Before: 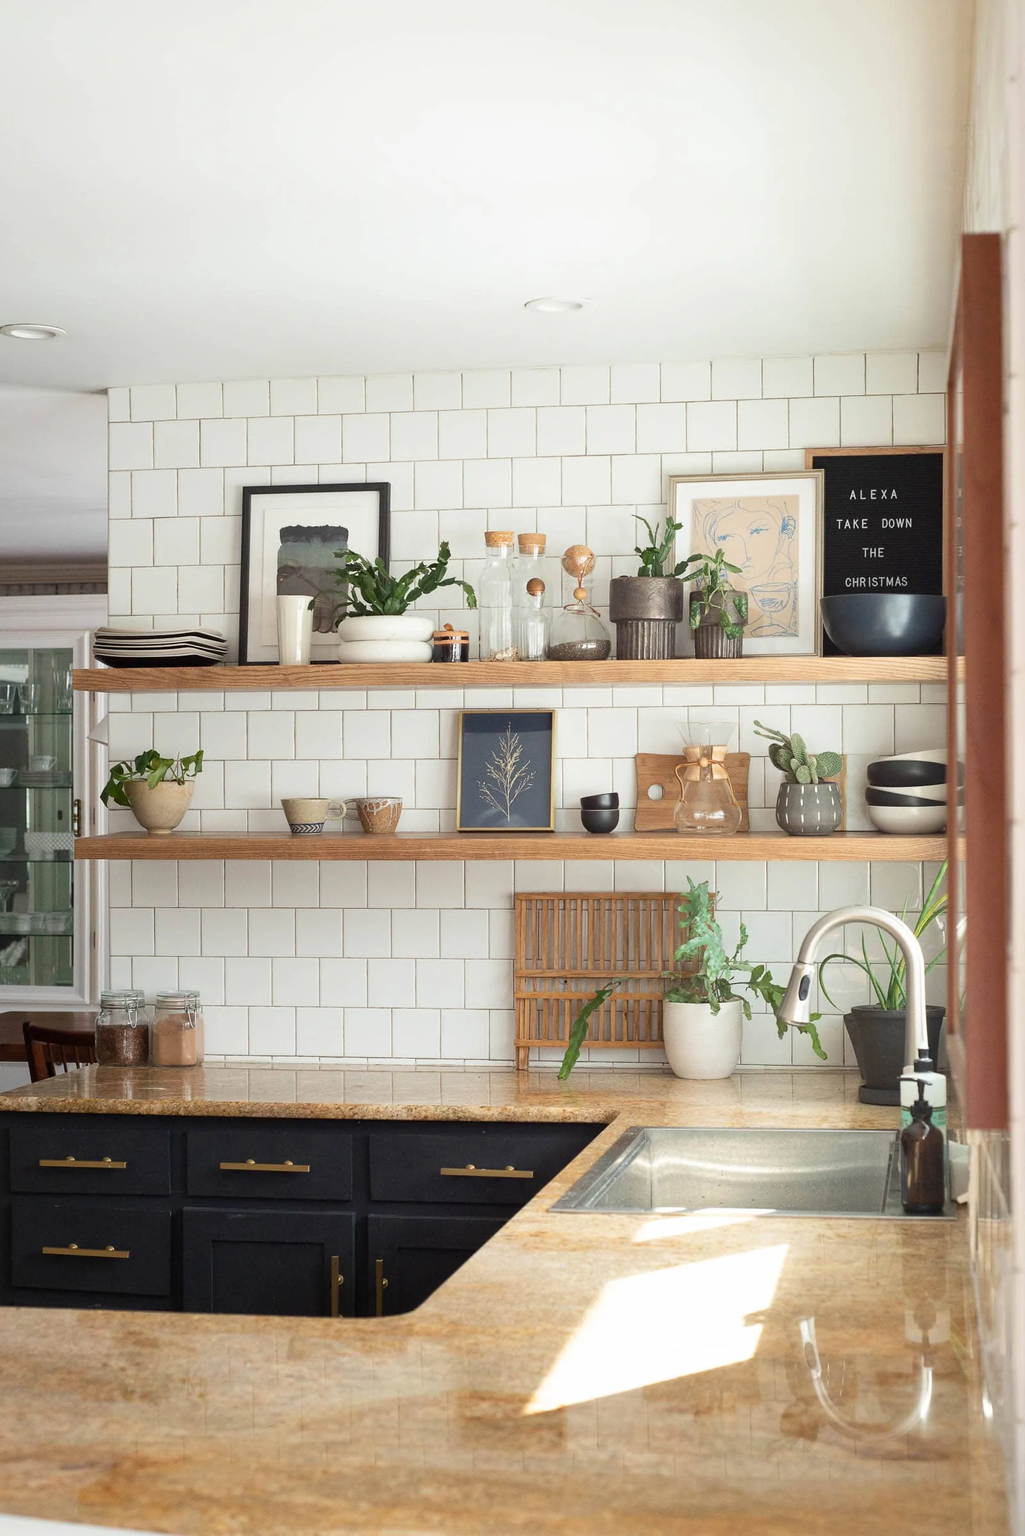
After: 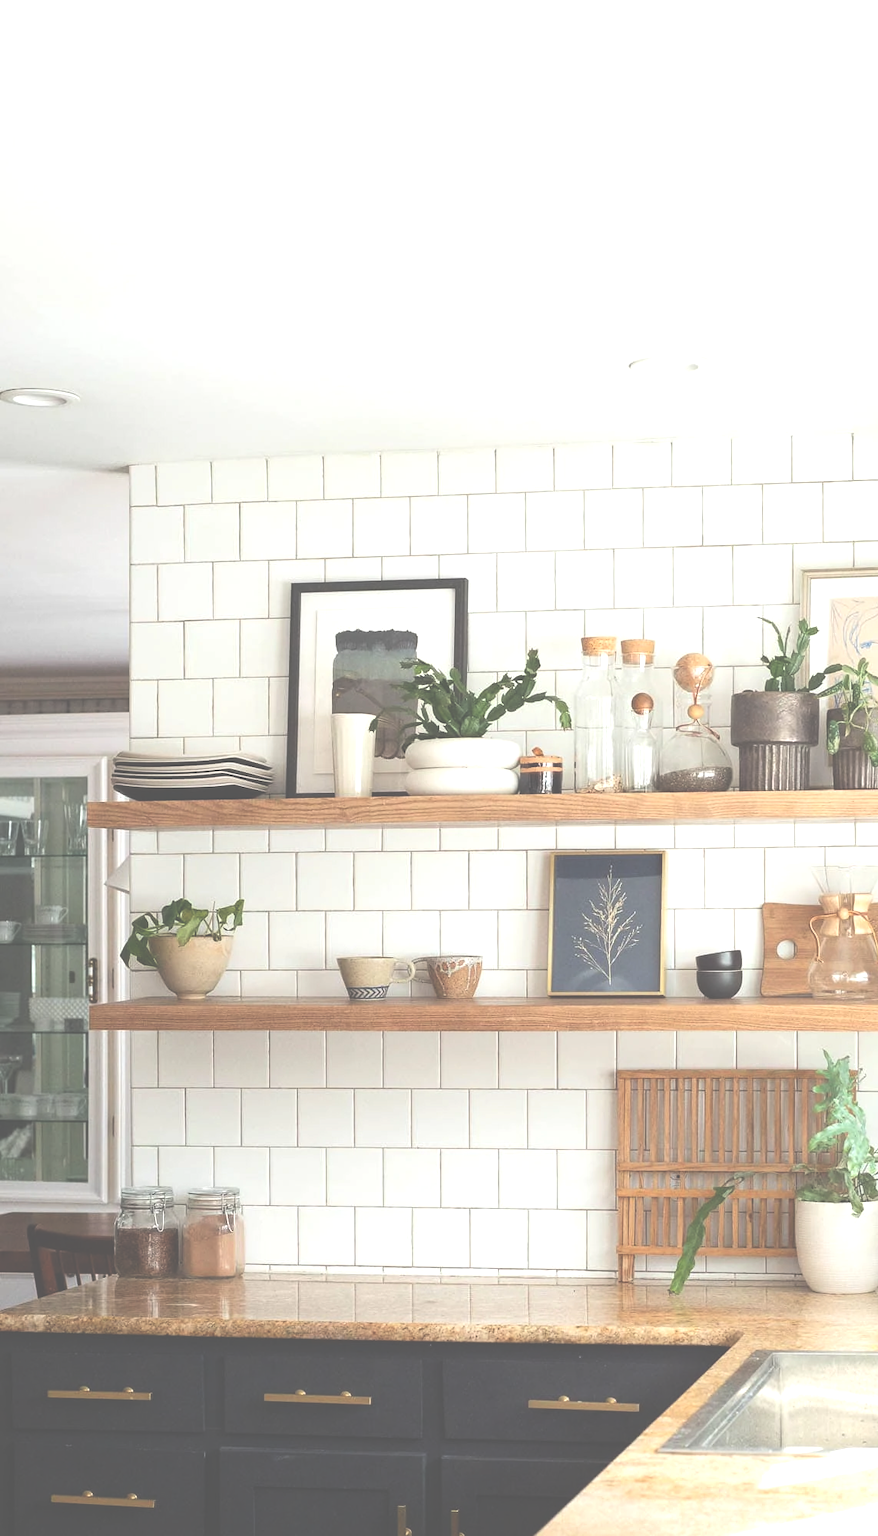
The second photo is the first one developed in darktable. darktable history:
exposure: black level correction -0.07, exposure 0.501 EV, compensate exposure bias true, compensate highlight preservation false
crop: right 28.465%, bottom 16.562%
